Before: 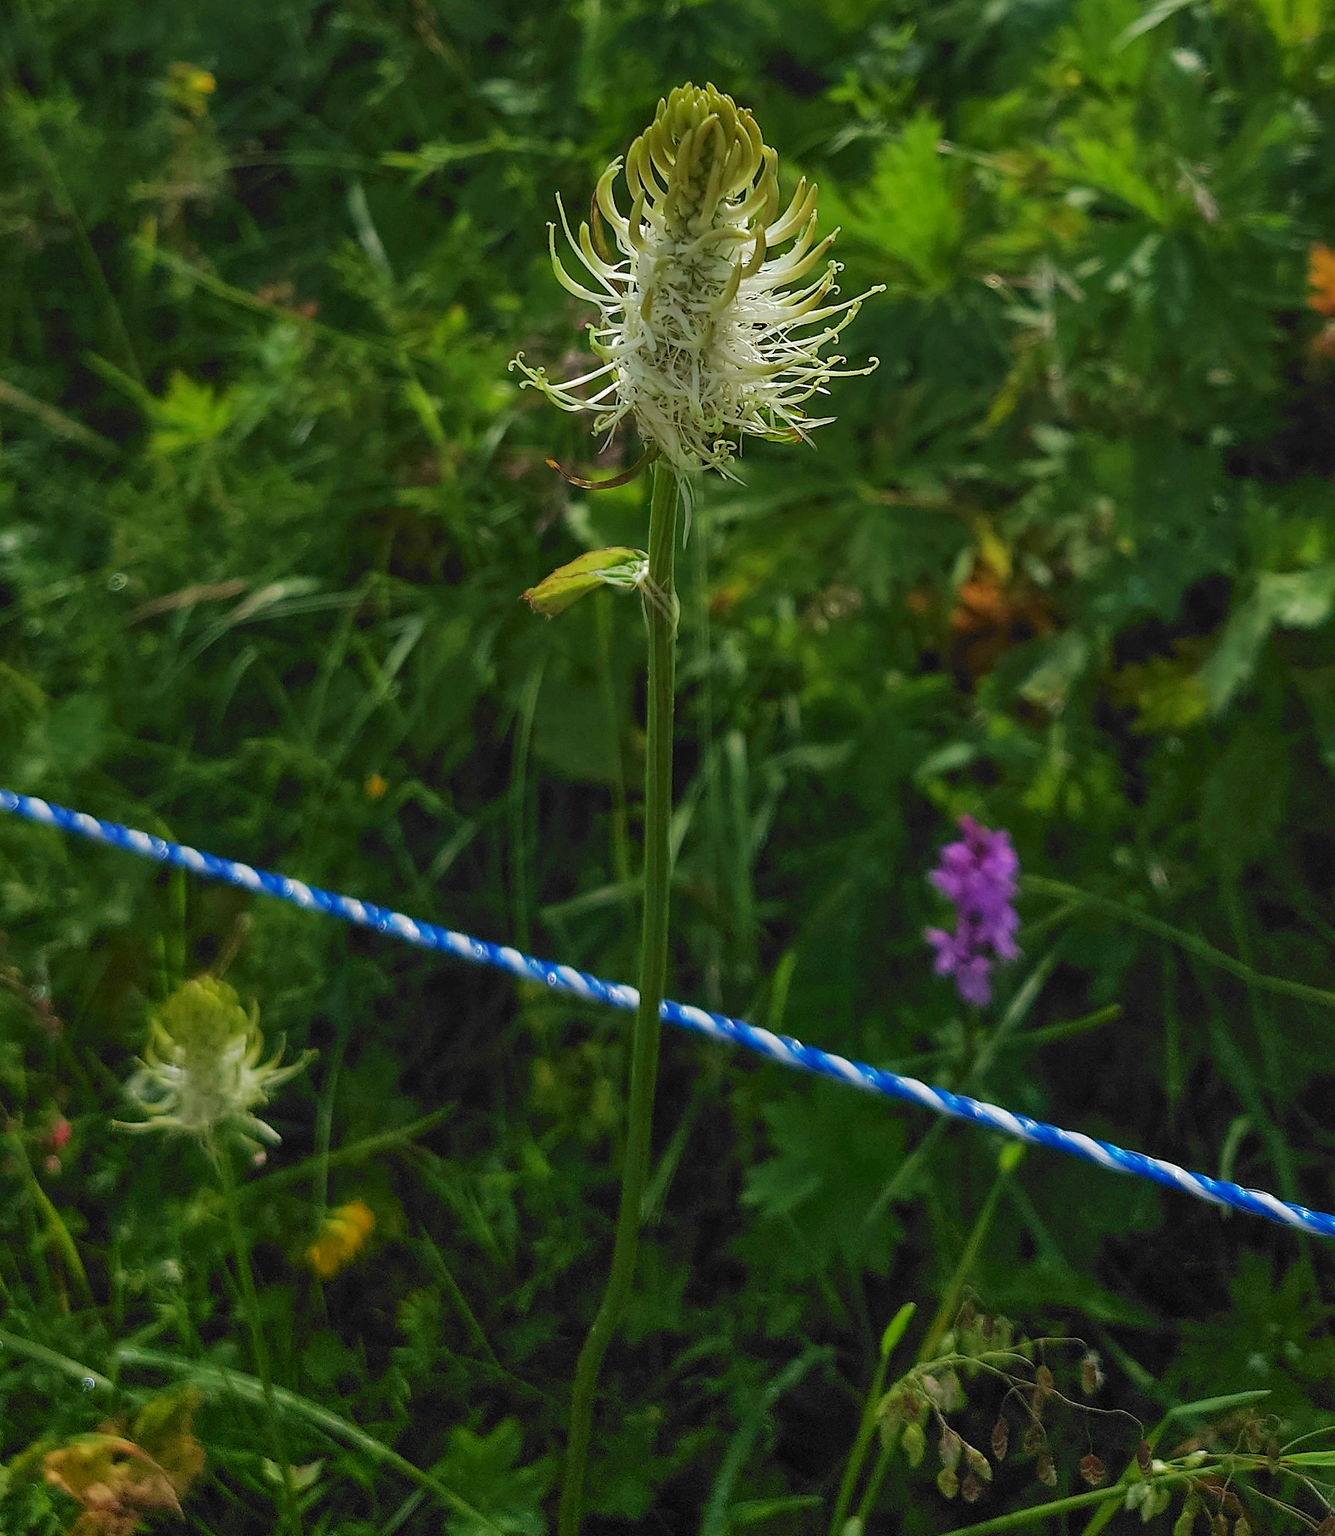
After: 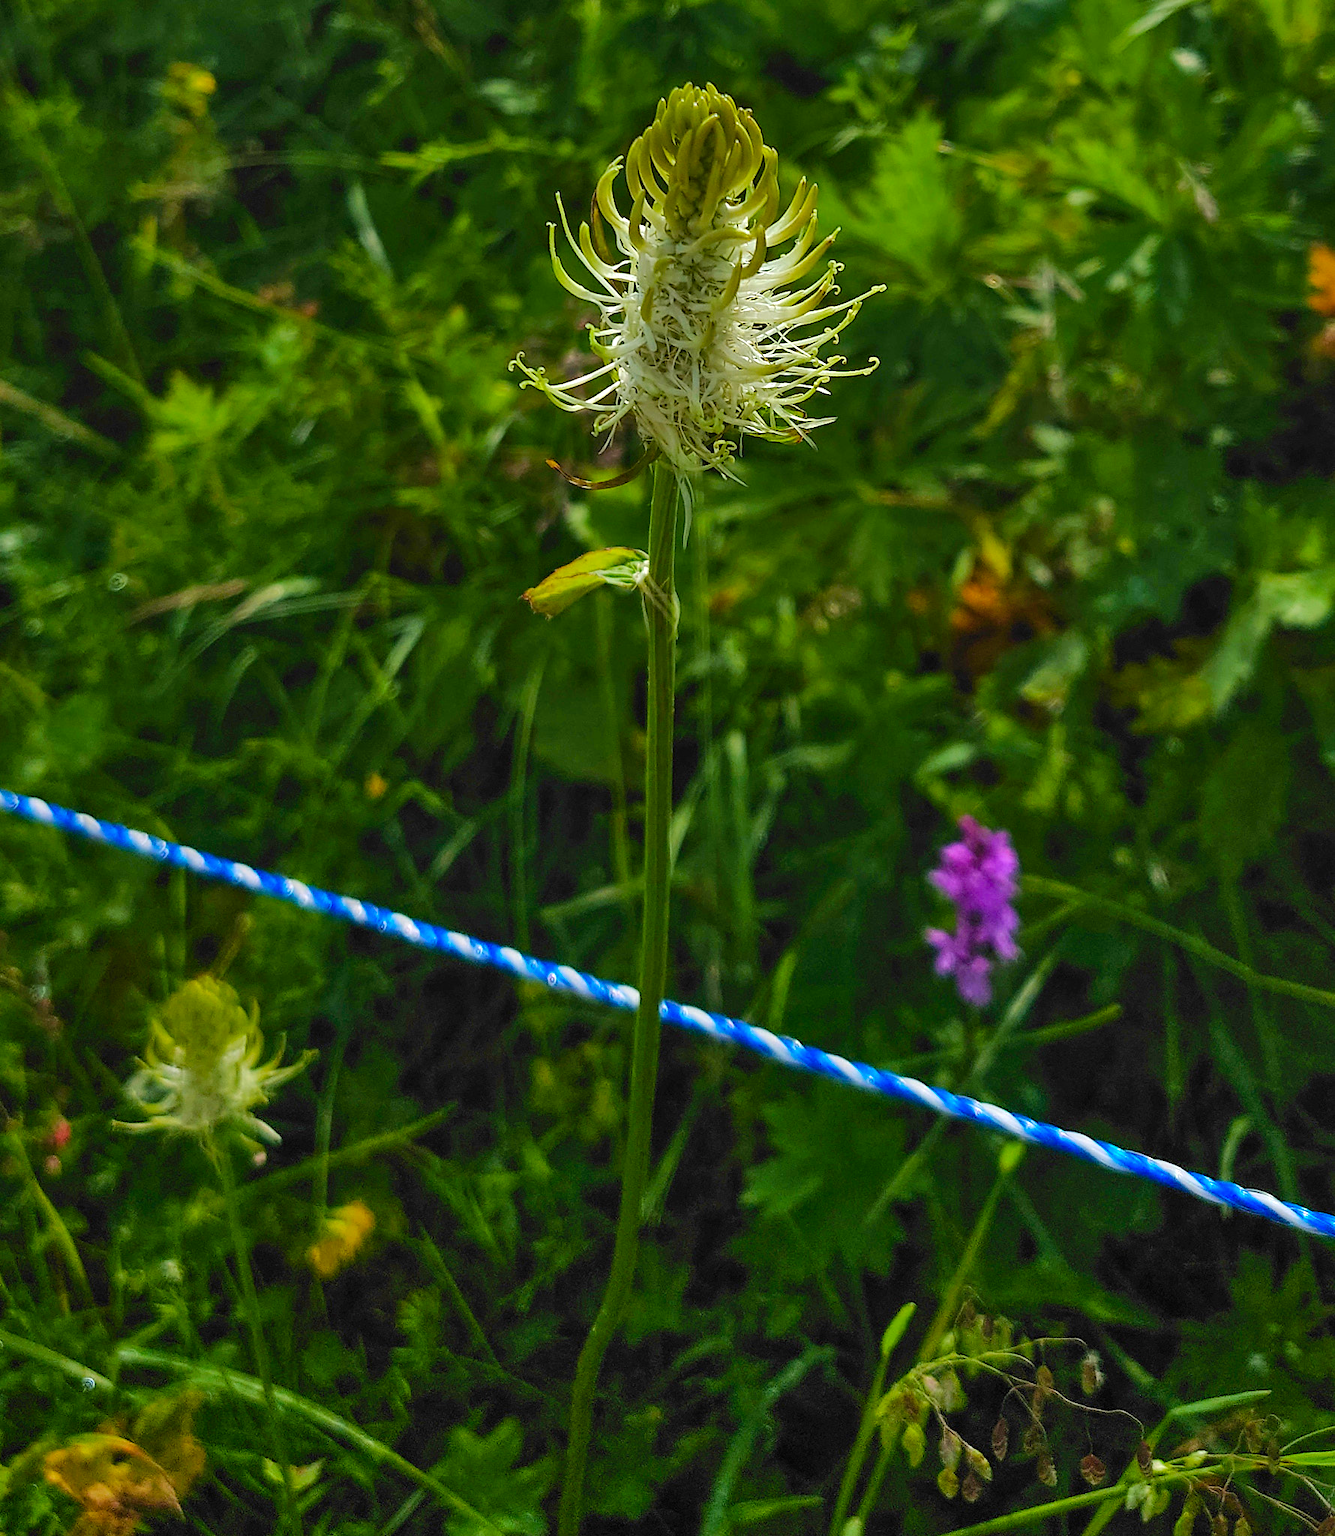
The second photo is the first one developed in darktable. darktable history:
color balance rgb: linear chroma grading › global chroma 14.51%, perceptual saturation grading › global saturation 0.112%, global vibrance 35.849%, contrast 10.434%
shadows and highlights: shadows 37.08, highlights -27.7, soften with gaussian
